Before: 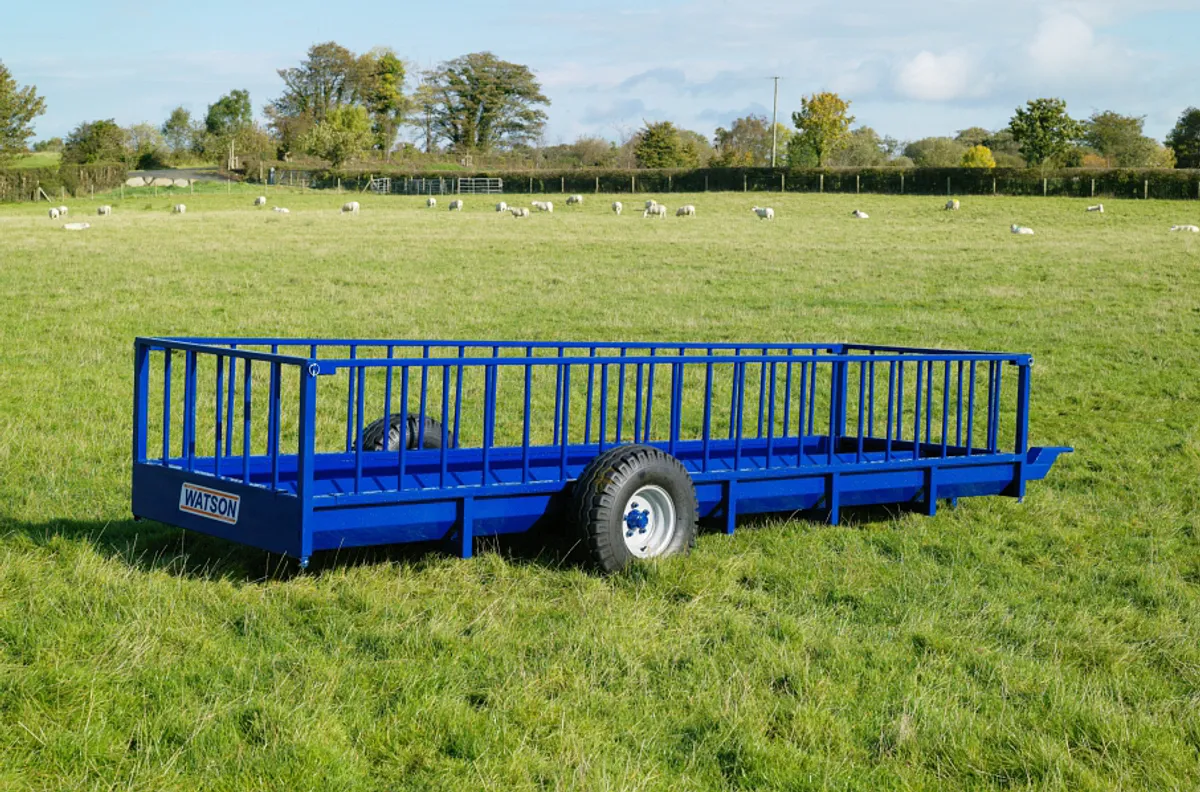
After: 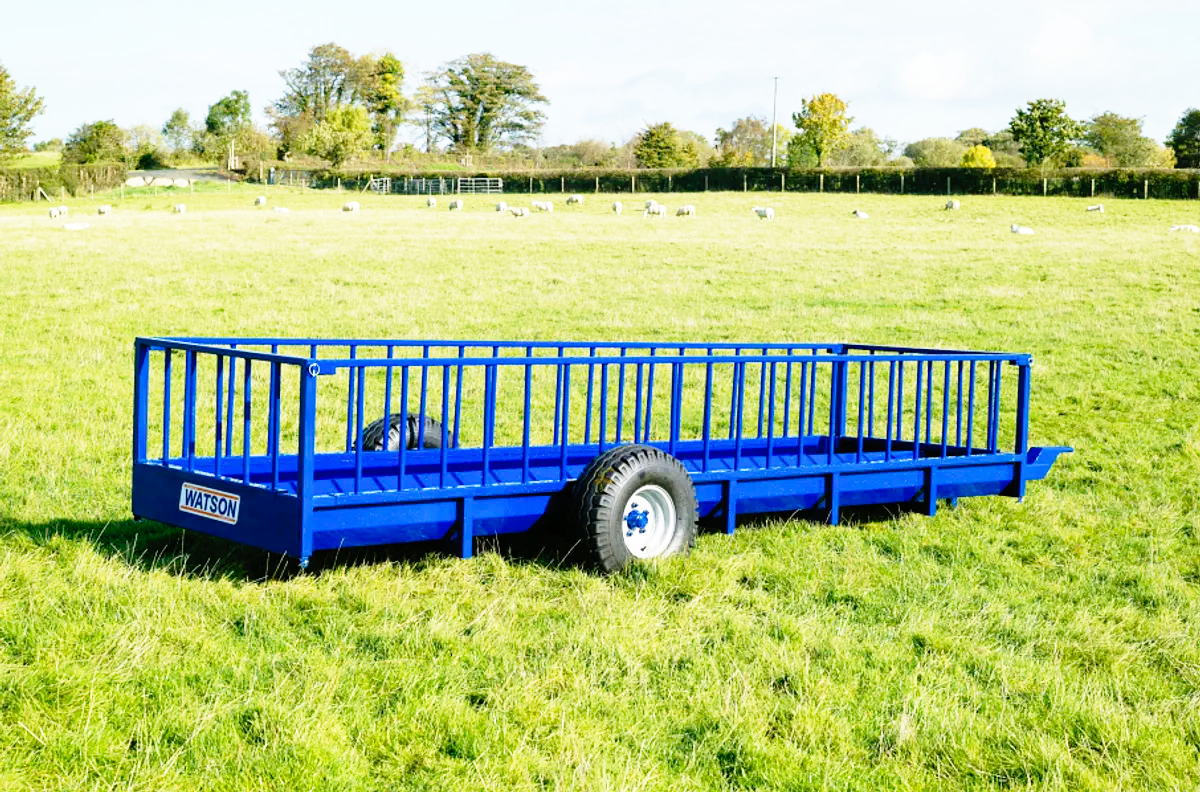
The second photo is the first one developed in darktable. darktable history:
exposure: exposure -0.041 EV, compensate highlight preservation false
base curve: curves: ch0 [(0, 0) (0.012, 0.01) (0.073, 0.168) (0.31, 0.711) (0.645, 0.957) (1, 1)], preserve colors none
